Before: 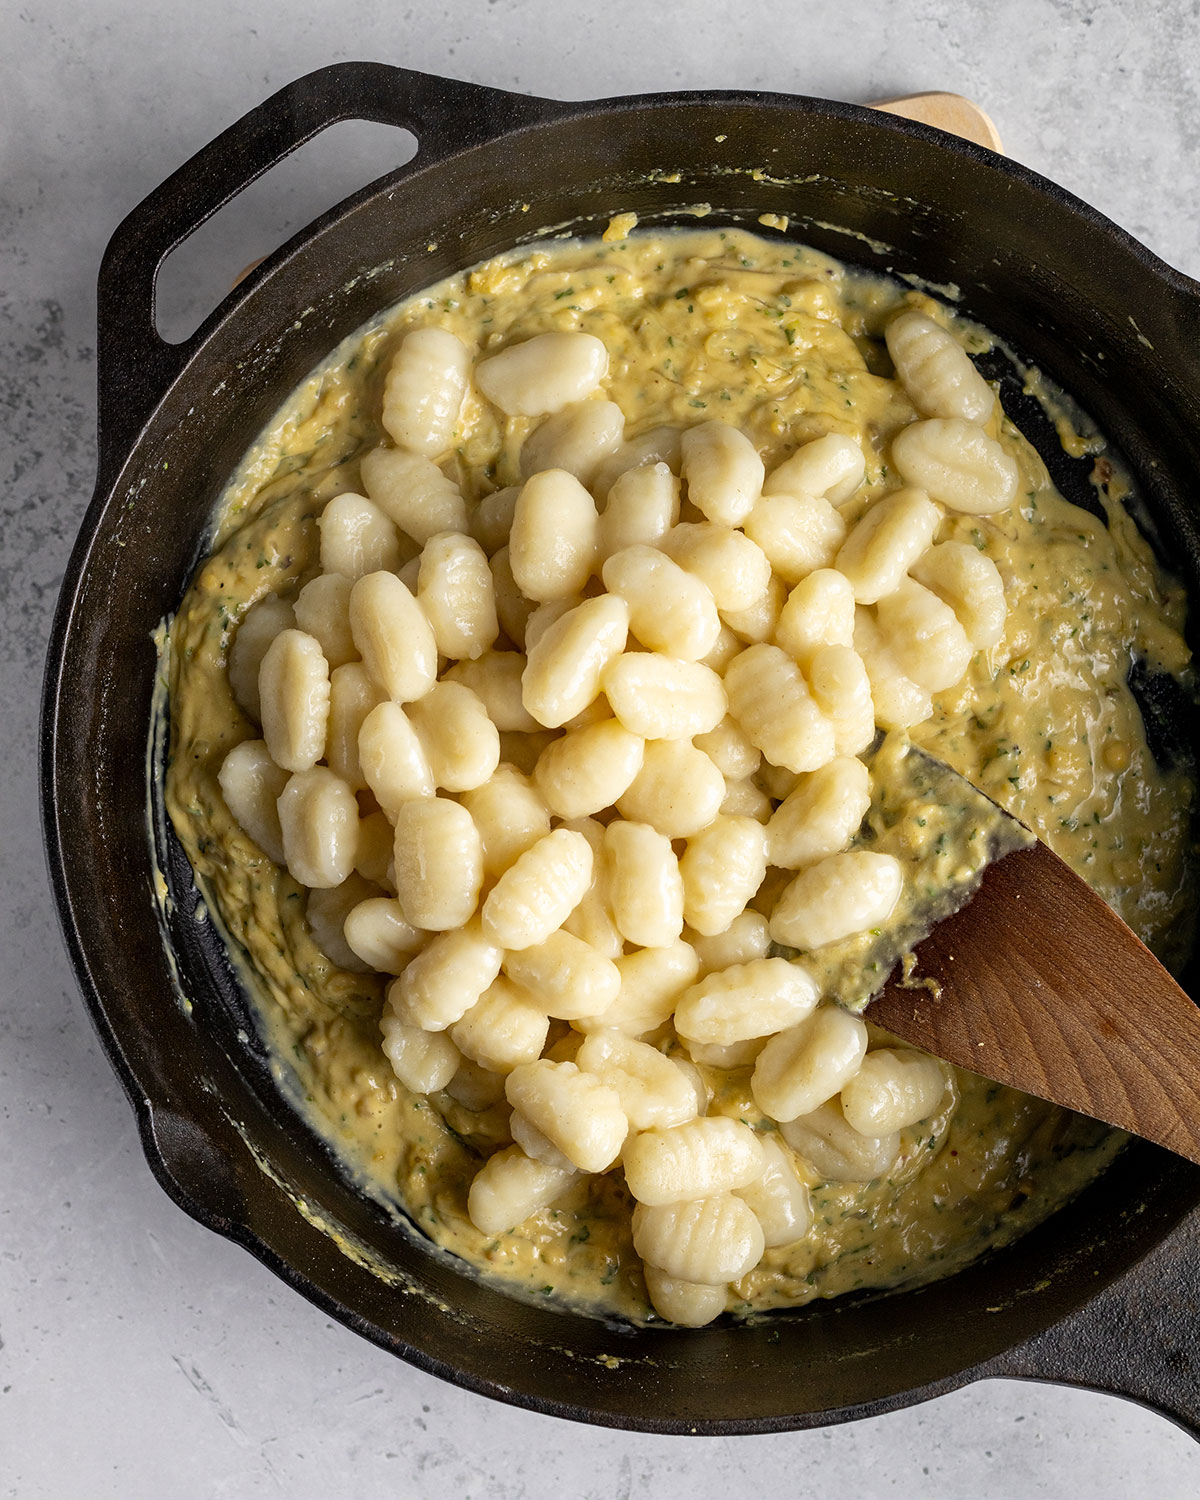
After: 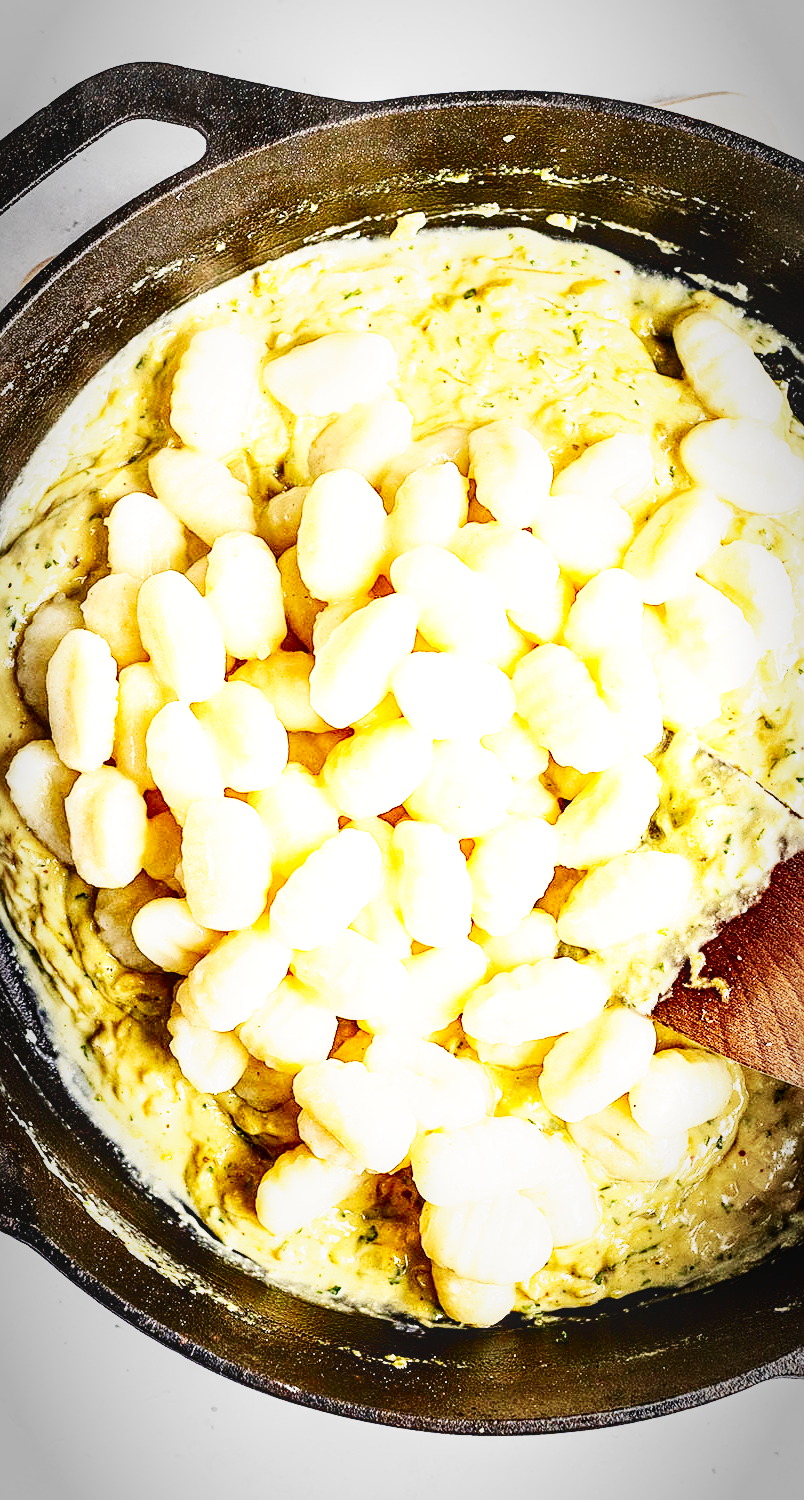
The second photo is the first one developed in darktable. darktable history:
local contrast: on, module defaults
crop and rotate: left 17.674%, right 15.283%
exposure: black level correction 0, exposure 1.2 EV, compensate highlight preservation false
sharpen: on, module defaults
base curve: curves: ch0 [(0, 0) (0.007, 0.004) (0.027, 0.03) (0.046, 0.07) (0.207, 0.54) (0.442, 0.872) (0.673, 0.972) (1, 1)], preserve colors none
vignetting: brightness -0.519, saturation -0.515, automatic ratio true
contrast brightness saturation: contrast 0.193, brightness -0.104, saturation 0.209
